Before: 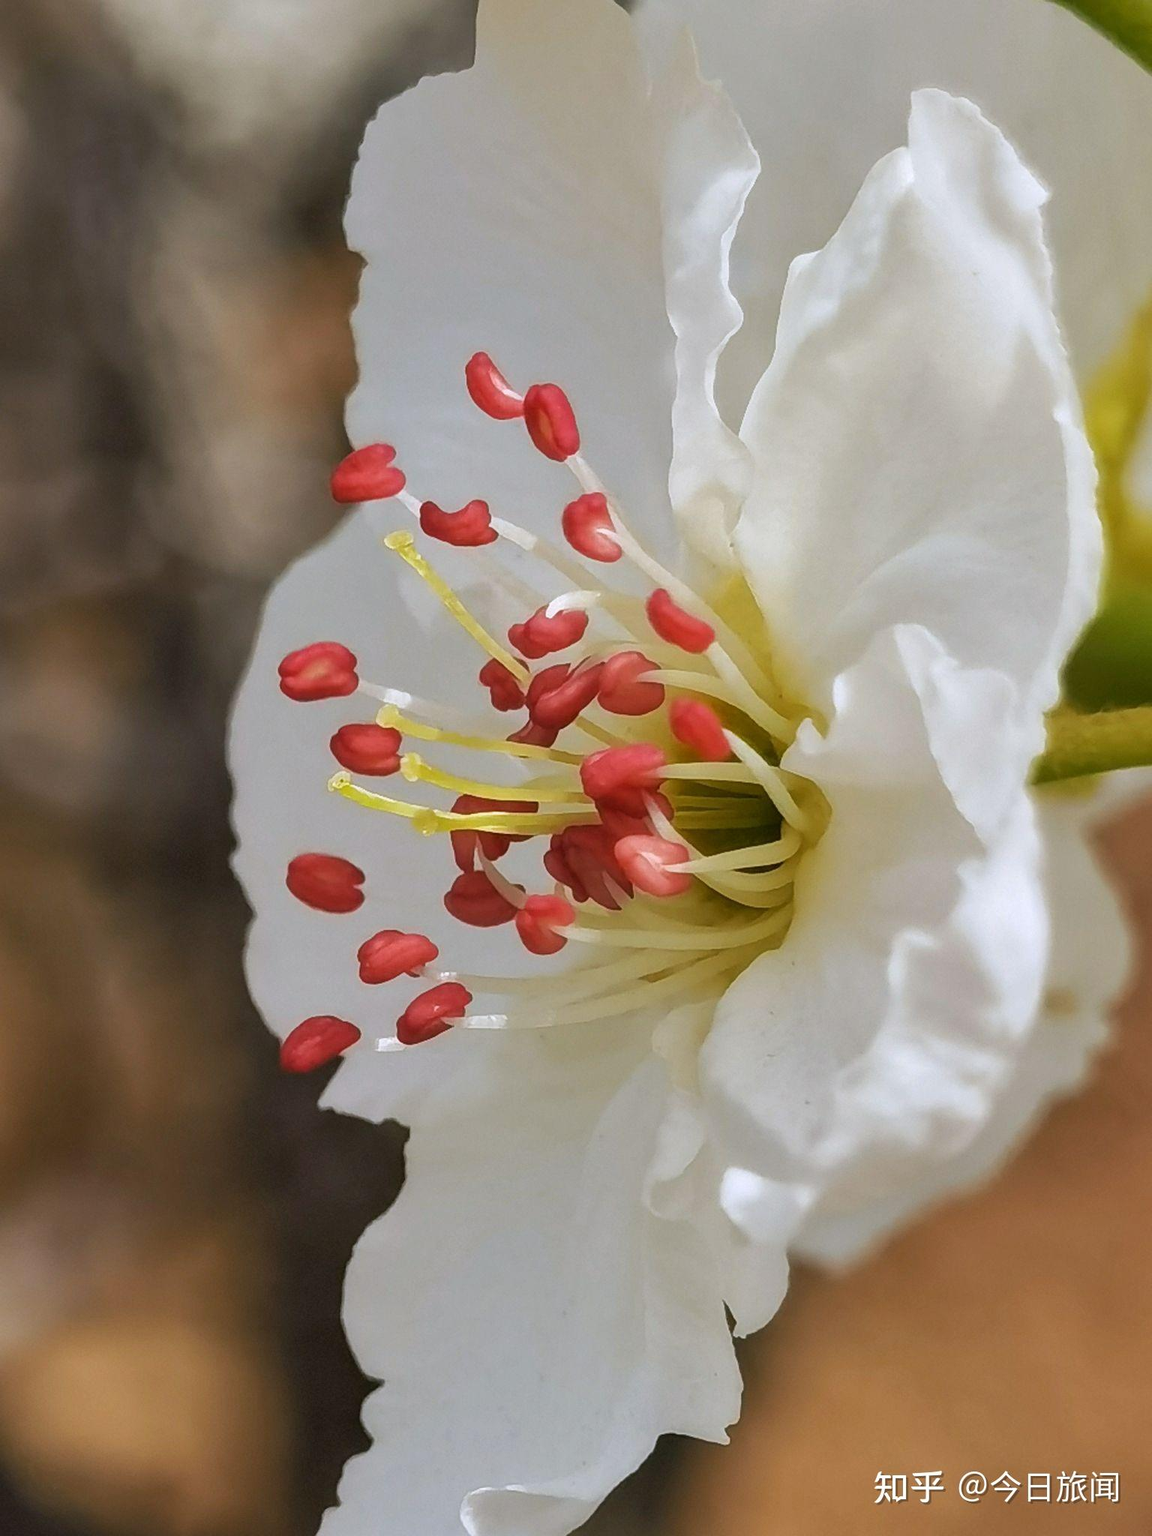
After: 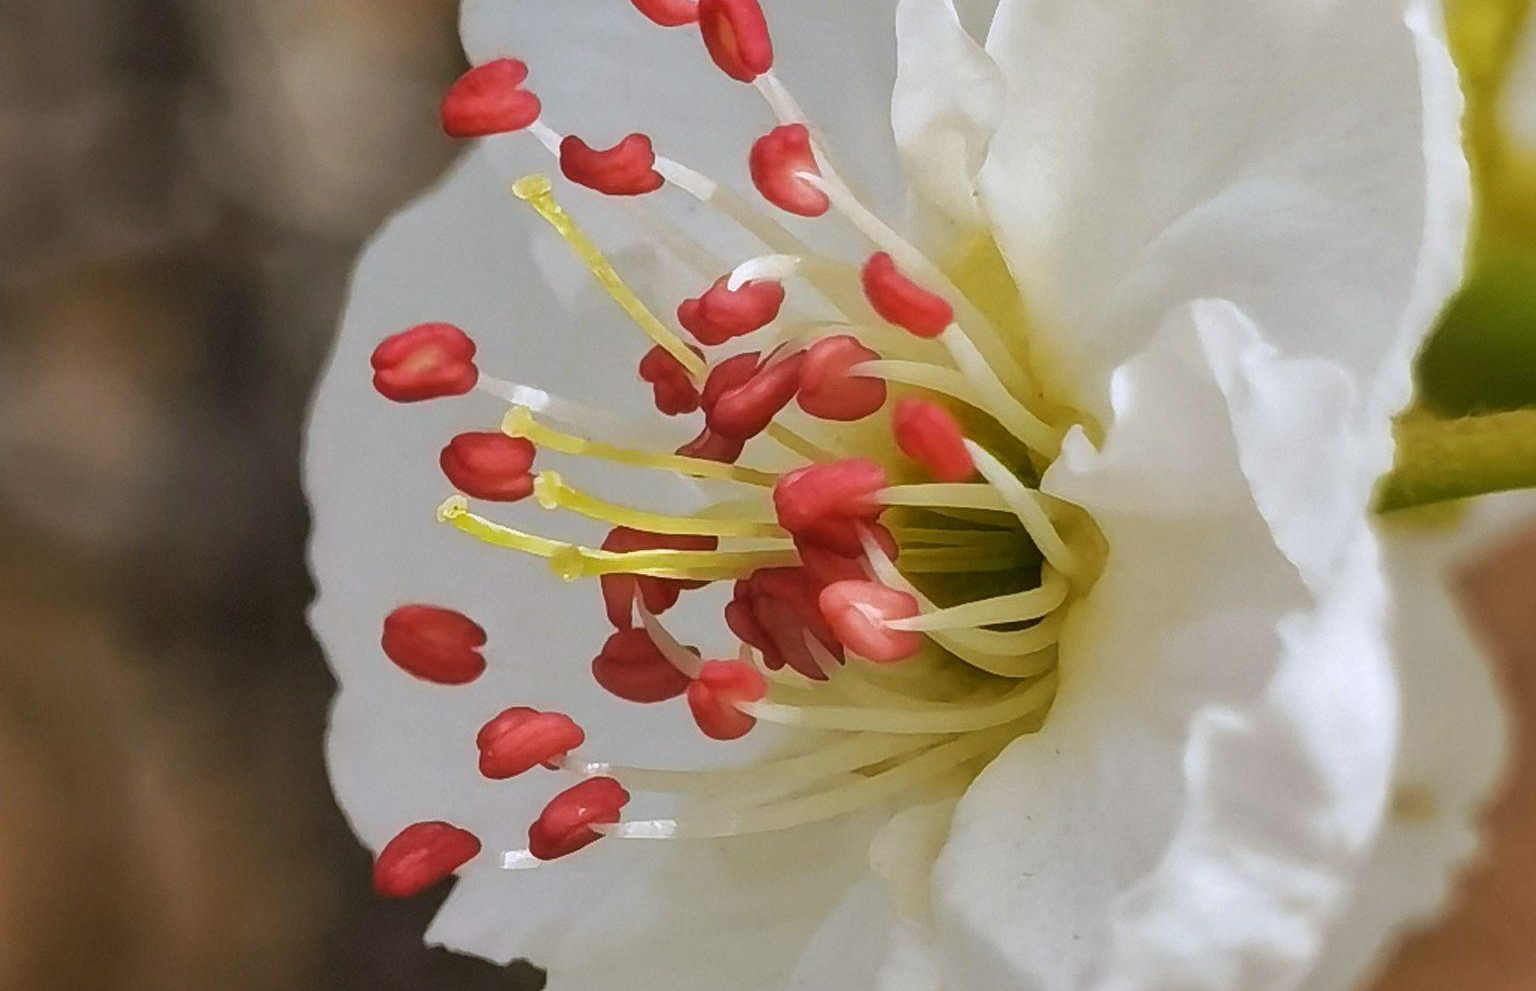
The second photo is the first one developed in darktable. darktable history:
crop and rotate: top 26.056%, bottom 25.543%
exposure: black level correction 0, compensate exposure bias true, compensate highlight preservation false
